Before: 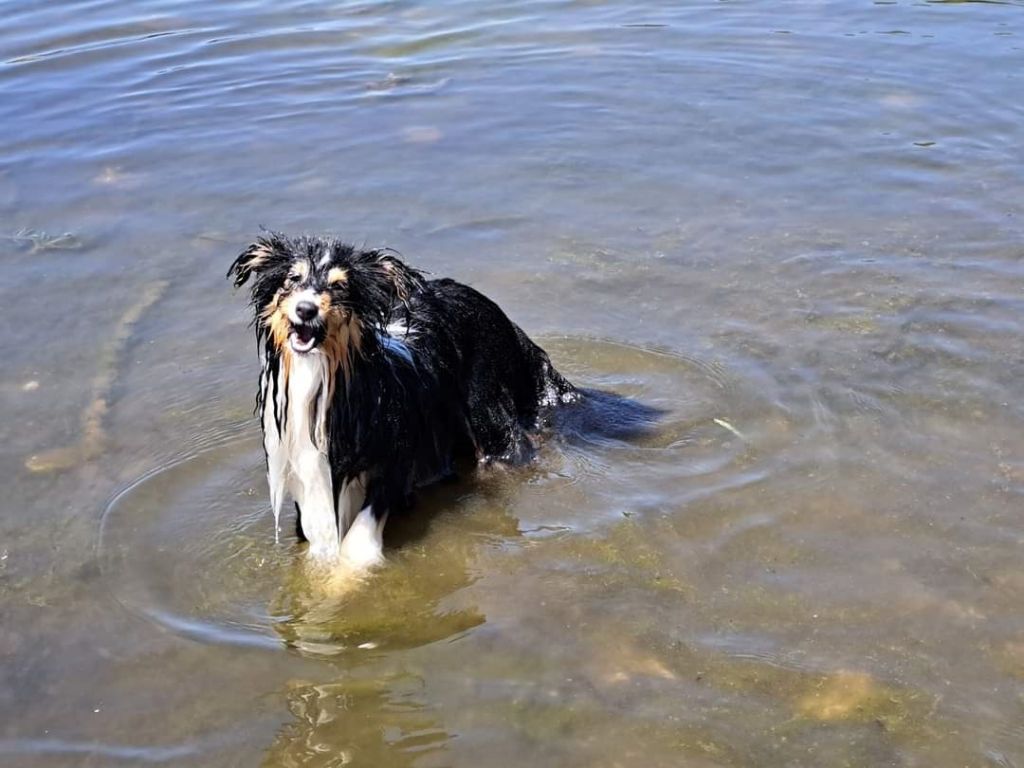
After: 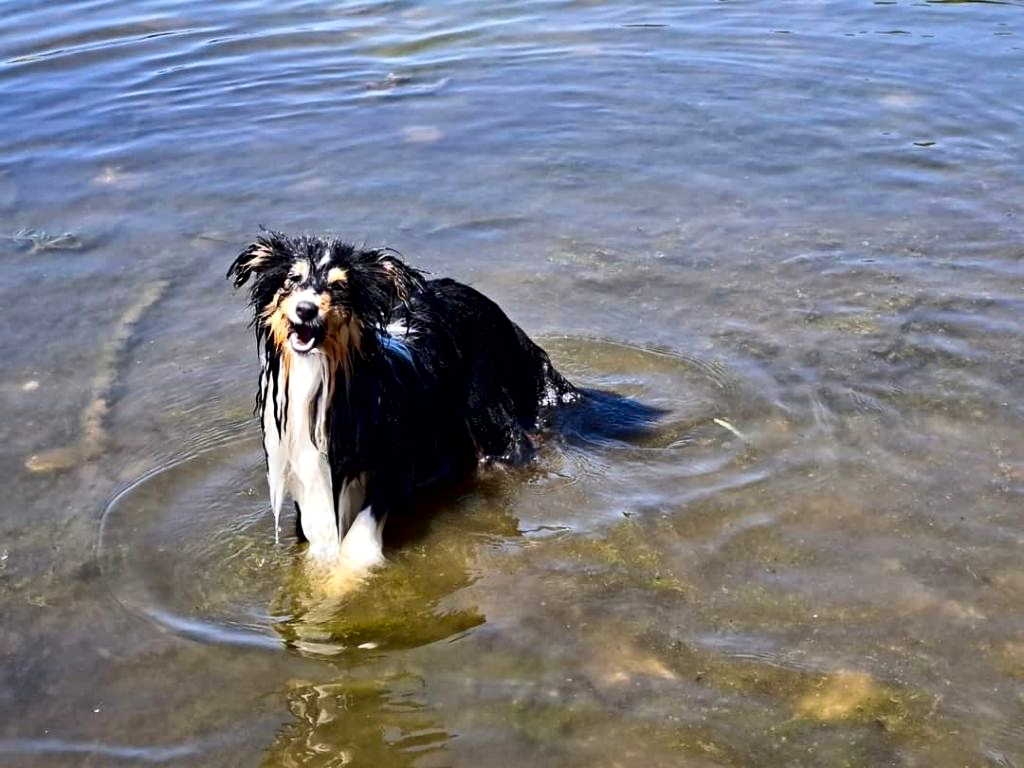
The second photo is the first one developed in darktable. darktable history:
local contrast: mode bilateral grid, contrast 19, coarseness 50, detail 132%, midtone range 0.2
contrast brightness saturation: contrast 0.186, brightness -0.114, saturation 0.211
